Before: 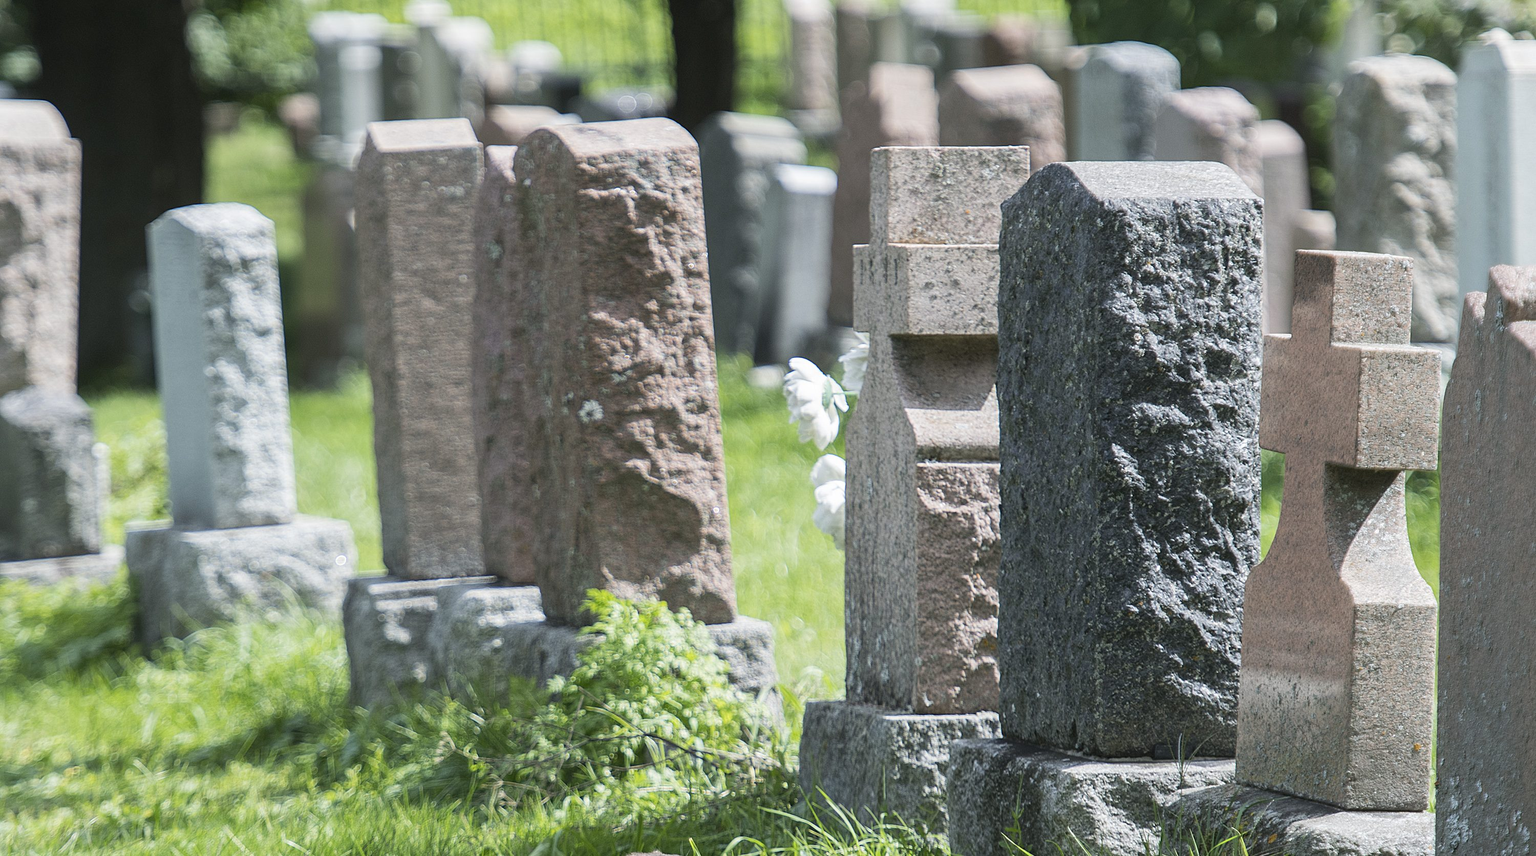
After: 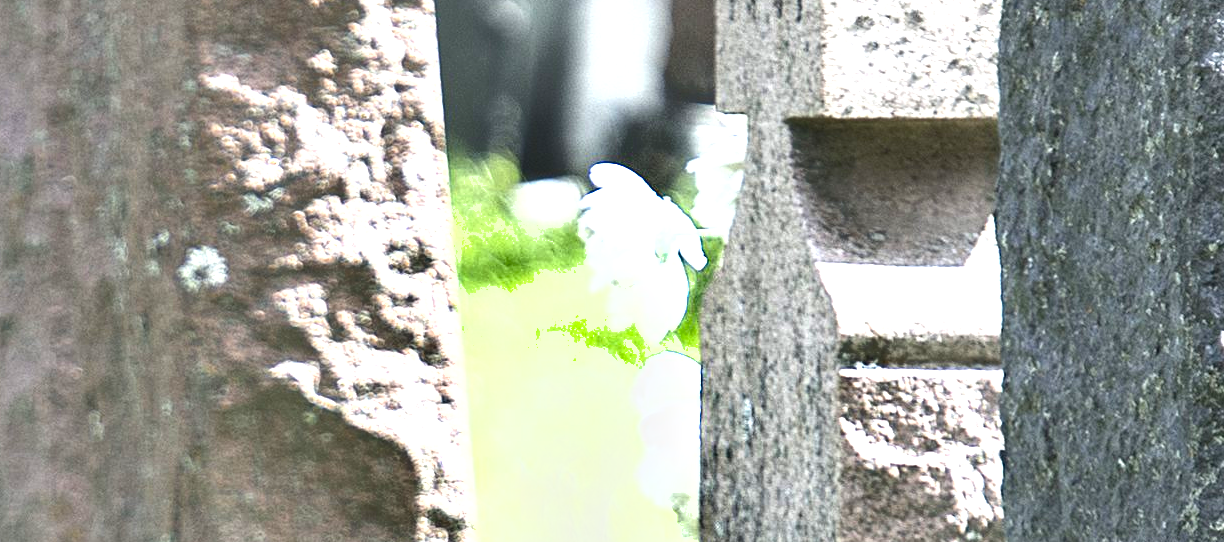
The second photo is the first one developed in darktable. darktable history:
exposure: black level correction 0.001, exposure 1.399 EV, compensate exposure bias true, compensate highlight preservation false
shadows and highlights: low approximation 0.01, soften with gaussian
crop: left 31.711%, top 32.045%, right 27.48%, bottom 35.48%
